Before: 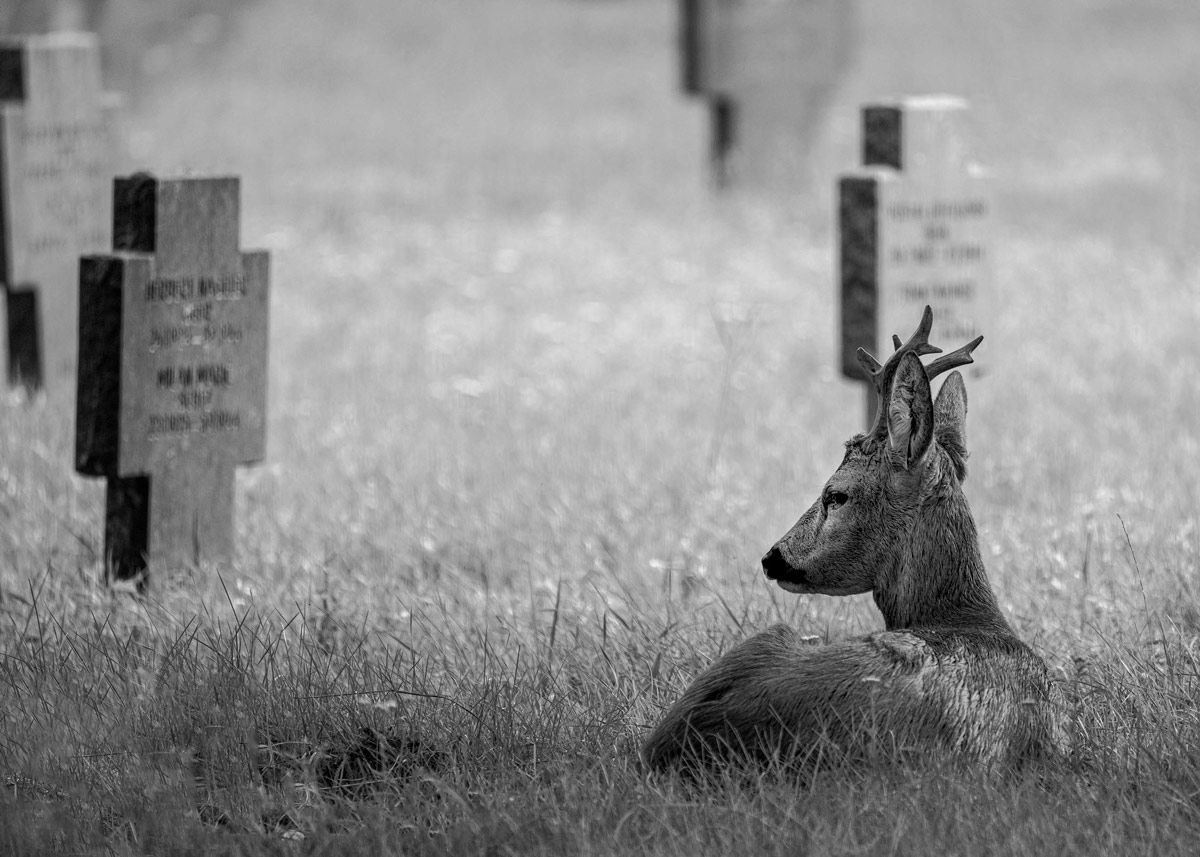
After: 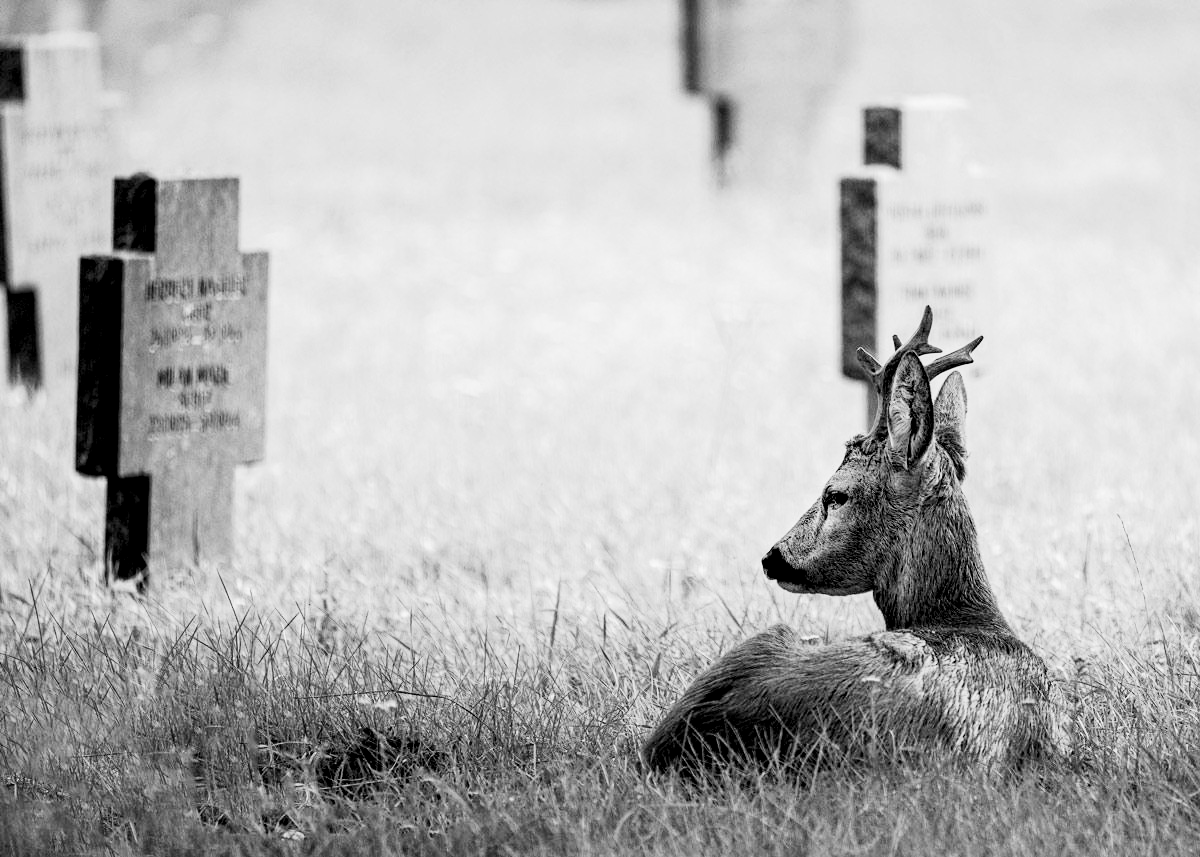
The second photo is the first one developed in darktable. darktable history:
tone curve: curves: ch0 [(0, 0) (0.071, 0.047) (0.266, 0.26) (0.491, 0.552) (0.753, 0.818) (1, 0.983)]; ch1 [(0, 0) (0.346, 0.307) (0.408, 0.369) (0.463, 0.443) (0.482, 0.493) (0.502, 0.5) (0.517, 0.518) (0.546, 0.587) (0.588, 0.643) (0.651, 0.709) (1, 1)]; ch2 [(0, 0) (0.346, 0.34) (0.434, 0.46) (0.485, 0.494) (0.5, 0.494) (0.517, 0.503) (0.535, 0.545) (0.583, 0.634) (0.625, 0.686) (1, 1)], color space Lab, linked channels, preserve colors none
exposure: black level correction 0.009, exposure 0.112 EV, compensate highlight preservation false
contrast brightness saturation: contrast 0.237, brightness 0.251, saturation 0.378
